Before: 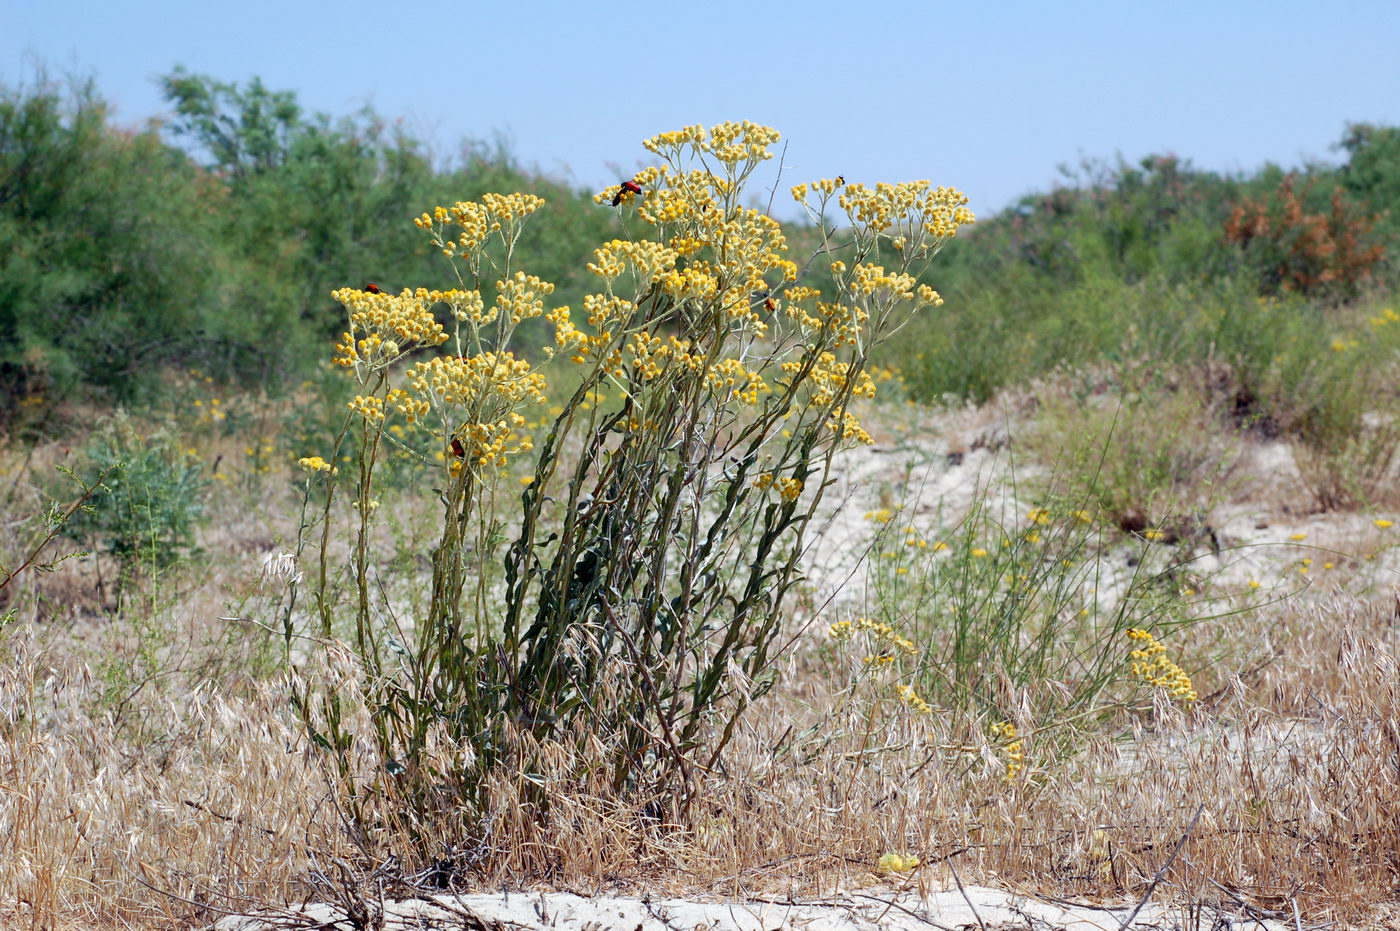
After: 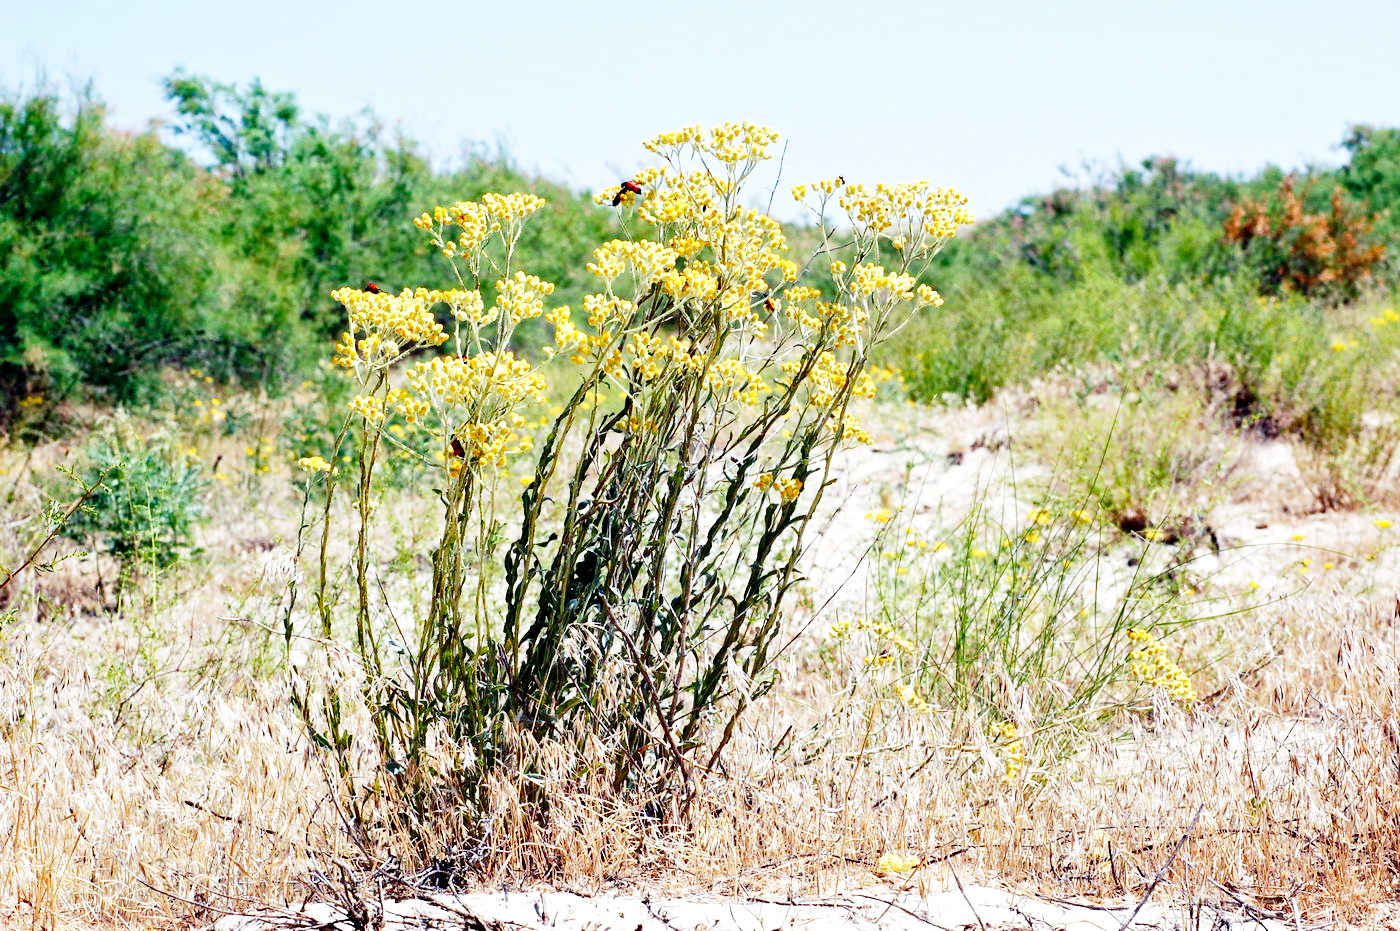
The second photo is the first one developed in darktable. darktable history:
local contrast: mode bilateral grid, contrast 28, coarseness 16, detail 115%, midtone range 0.2
base curve: curves: ch0 [(0, 0) (0, 0) (0.002, 0.001) (0.008, 0.003) (0.019, 0.011) (0.037, 0.037) (0.064, 0.11) (0.102, 0.232) (0.152, 0.379) (0.216, 0.524) (0.296, 0.665) (0.394, 0.789) (0.512, 0.881) (0.651, 0.945) (0.813, 0.986) (1, 1)], preserve colors none
exposure: exposure 0.02 EV, compensate highlight preservation false
haze removal: compatibility mode true, adaptive false
